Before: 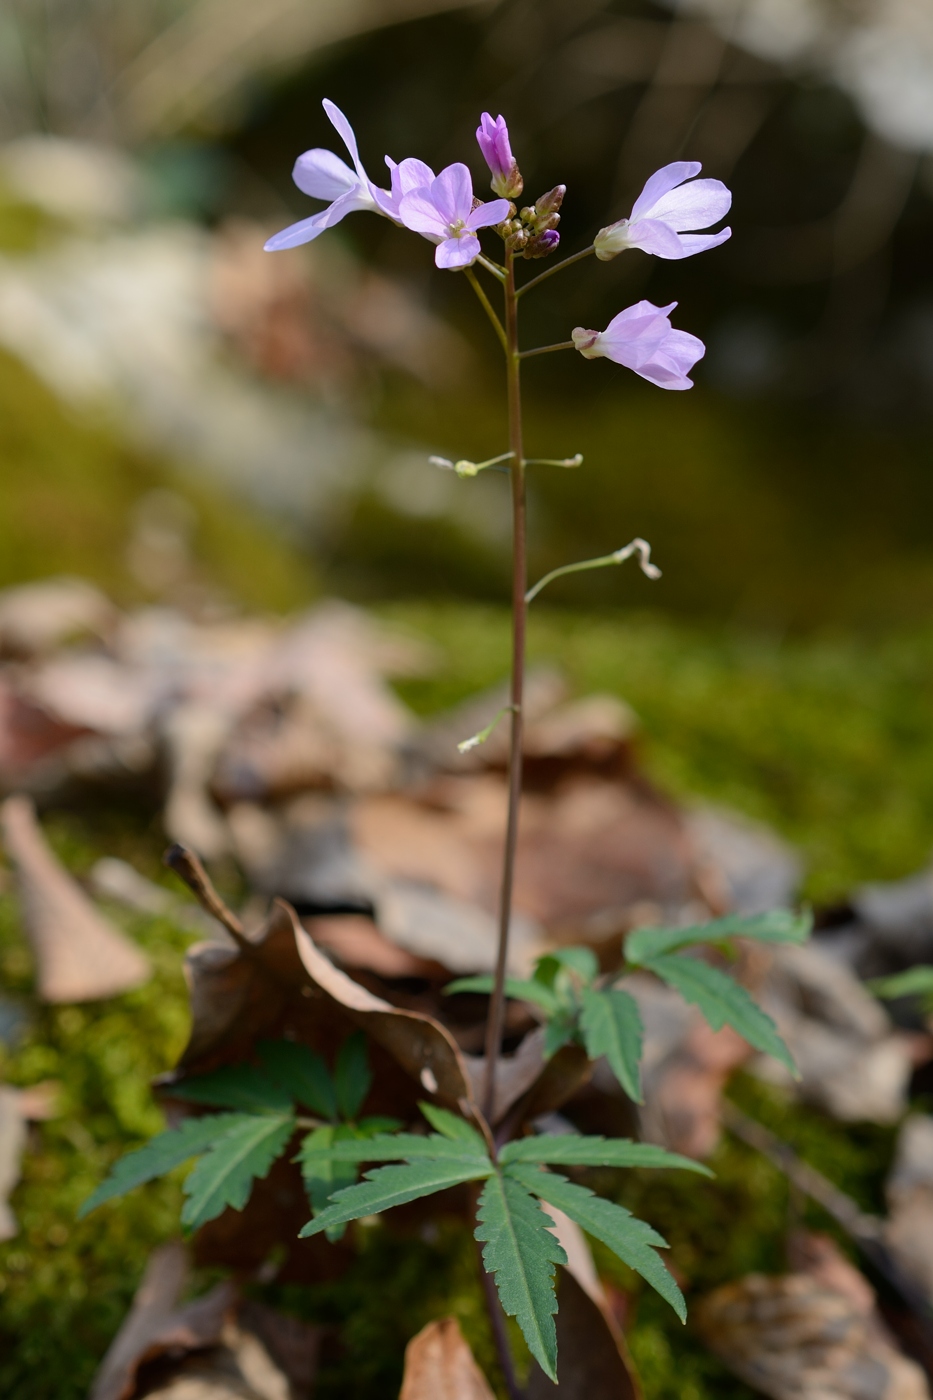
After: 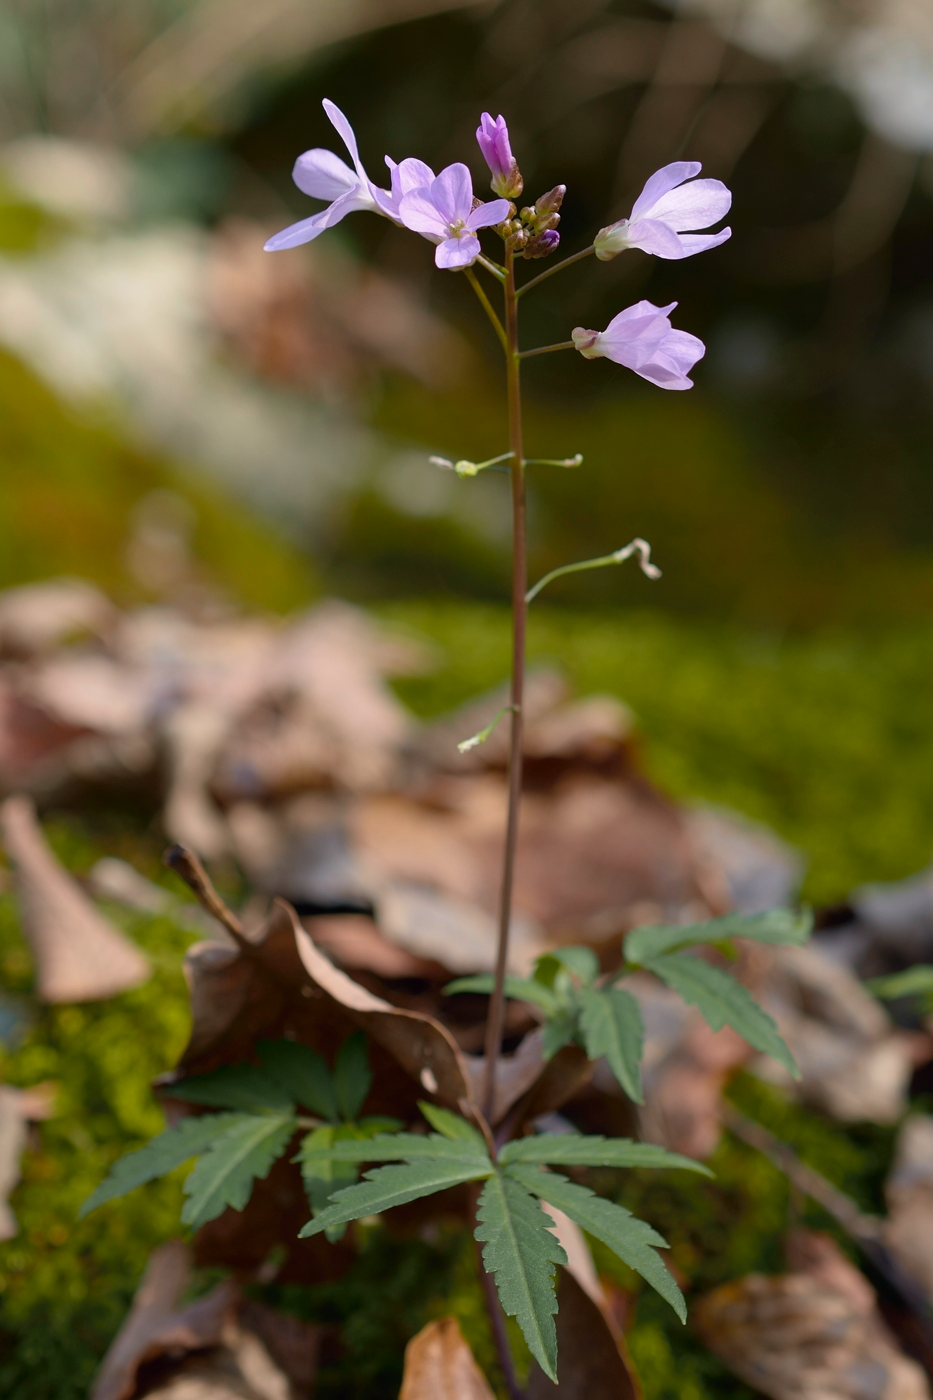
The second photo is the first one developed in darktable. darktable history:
tone curve: curves: ch0 [(0, 0) (0.15, 0.17) (0.452, 0.437) (0.611, 0.588) (0.751, 0.749) (1, 1)]; ch1 [(0, 0) (0.325, 0.327) (0.413, 0.442) (0.475, 0.467) (0.512, 0.522) (0.541, 0.55) (0.617, 0.612) (0.695, 0.697) (1, 1)]; ch2 [(0, 0) (0.386, 0.397) (0.452, 0.459) (0.505, 0.498) (0.536, 0.546) (0.574, 0.571) (0.633, 0.653) (1, 1)], color space Lab, independent channels, preserve colors none
